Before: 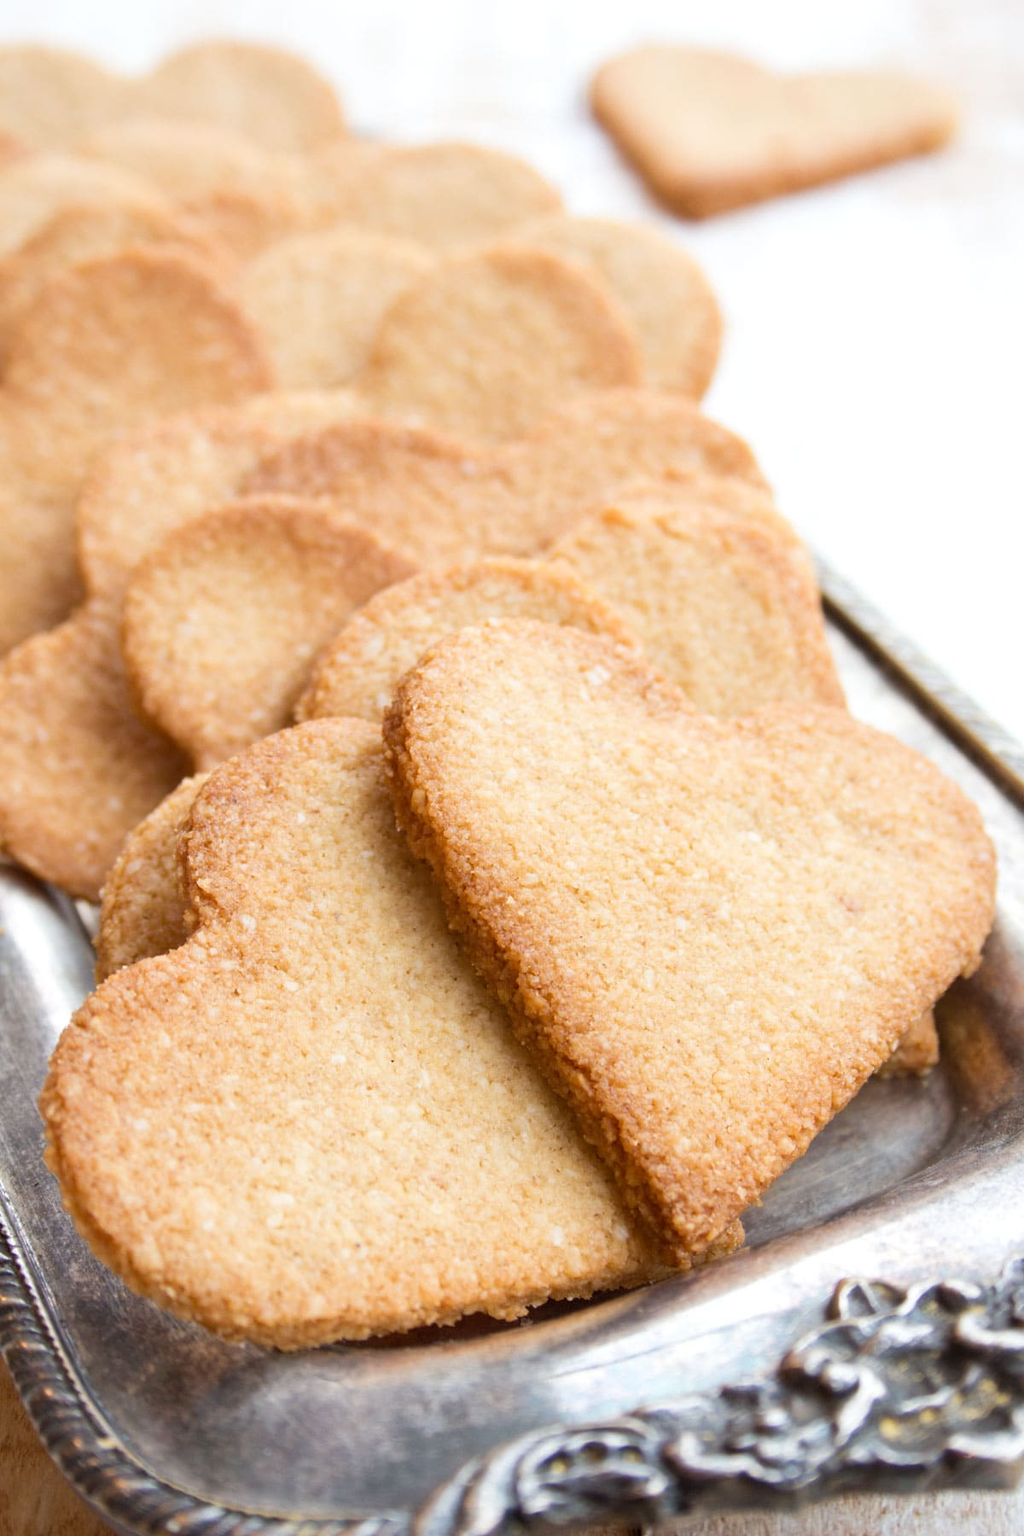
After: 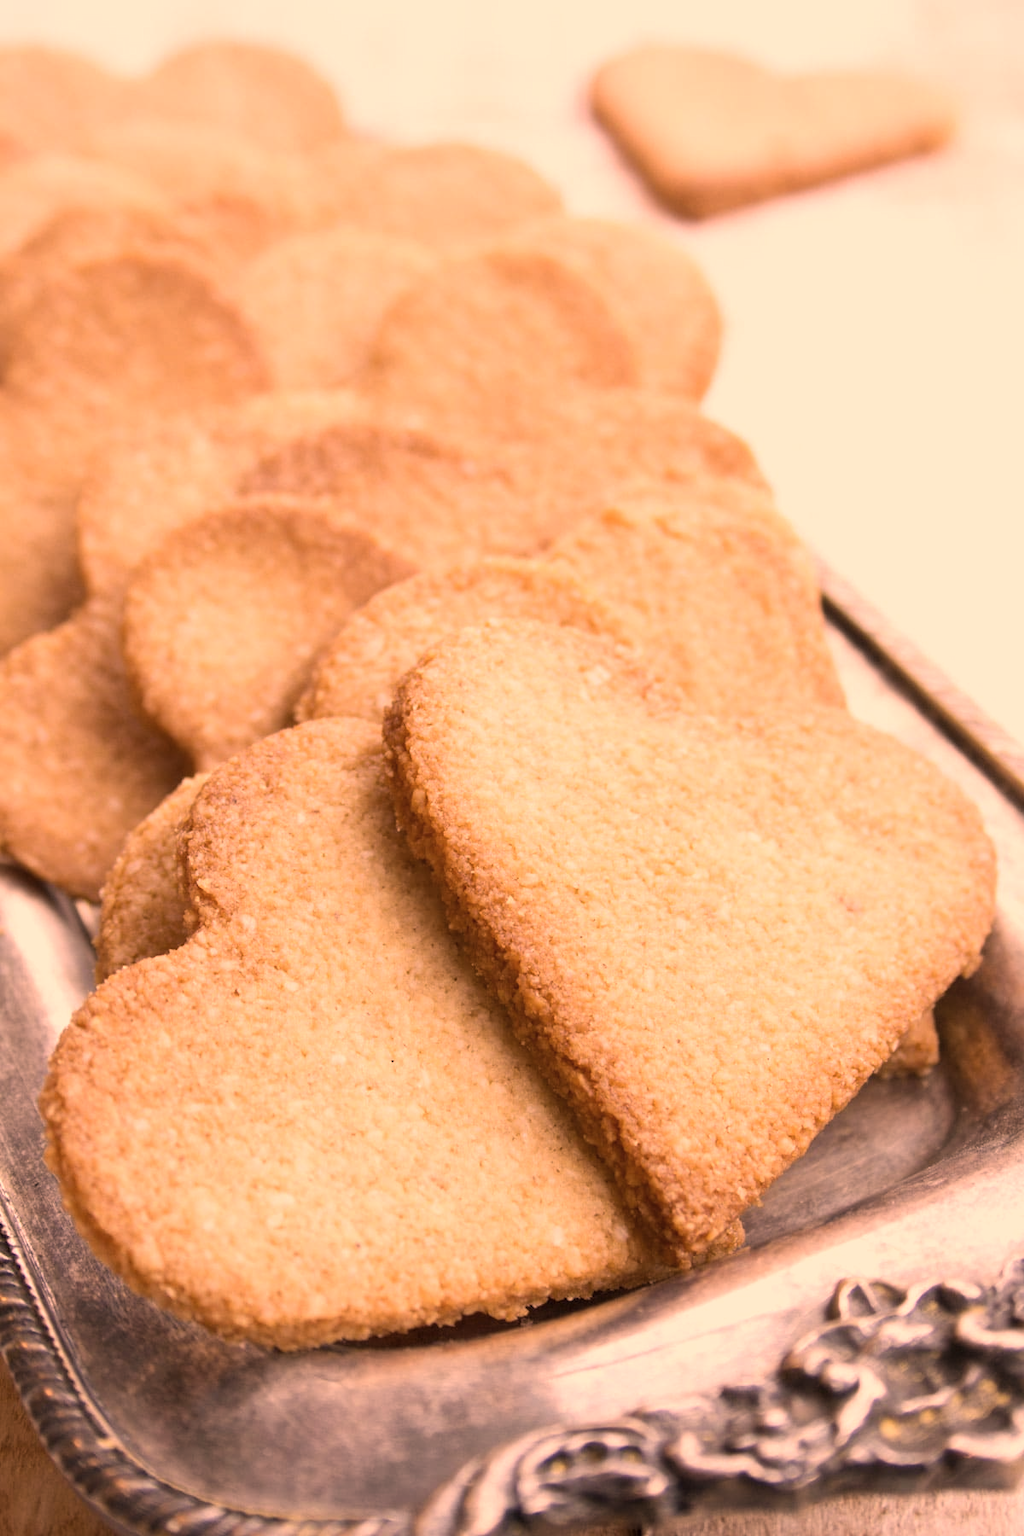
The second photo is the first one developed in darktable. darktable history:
color correction: highlights a* 39.76, highlights b* 39.96, saturation 0.691
